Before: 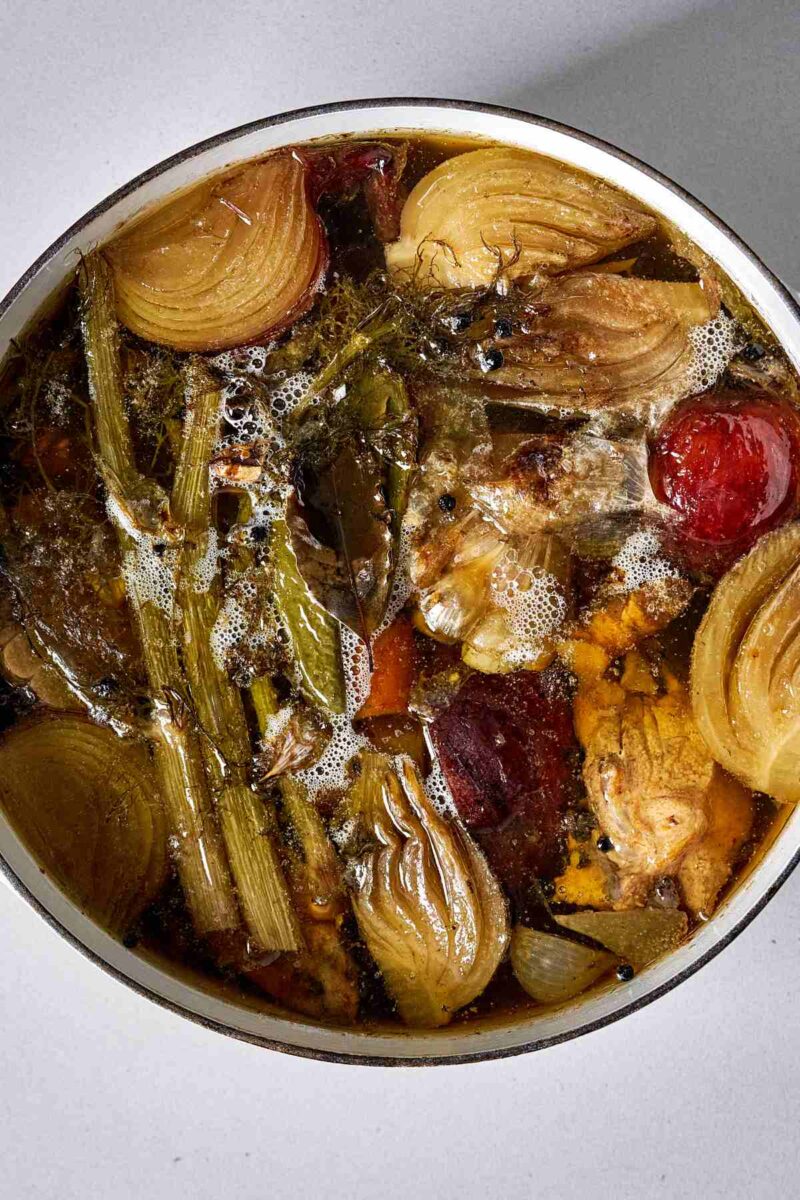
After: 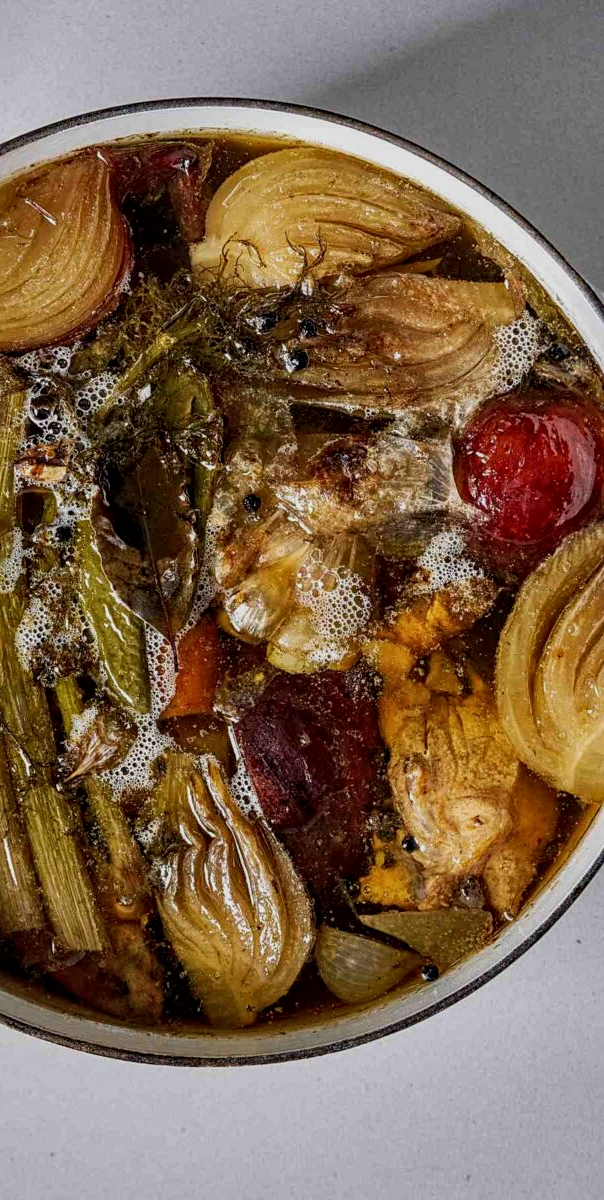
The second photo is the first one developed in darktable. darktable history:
exposure: exposure -0.47 EV, compensate exposure bias true, compensate highlight preservation false
crop and rotate: left 24.488%
local contrast: on, module defaults
sharpen: amount 0.201
